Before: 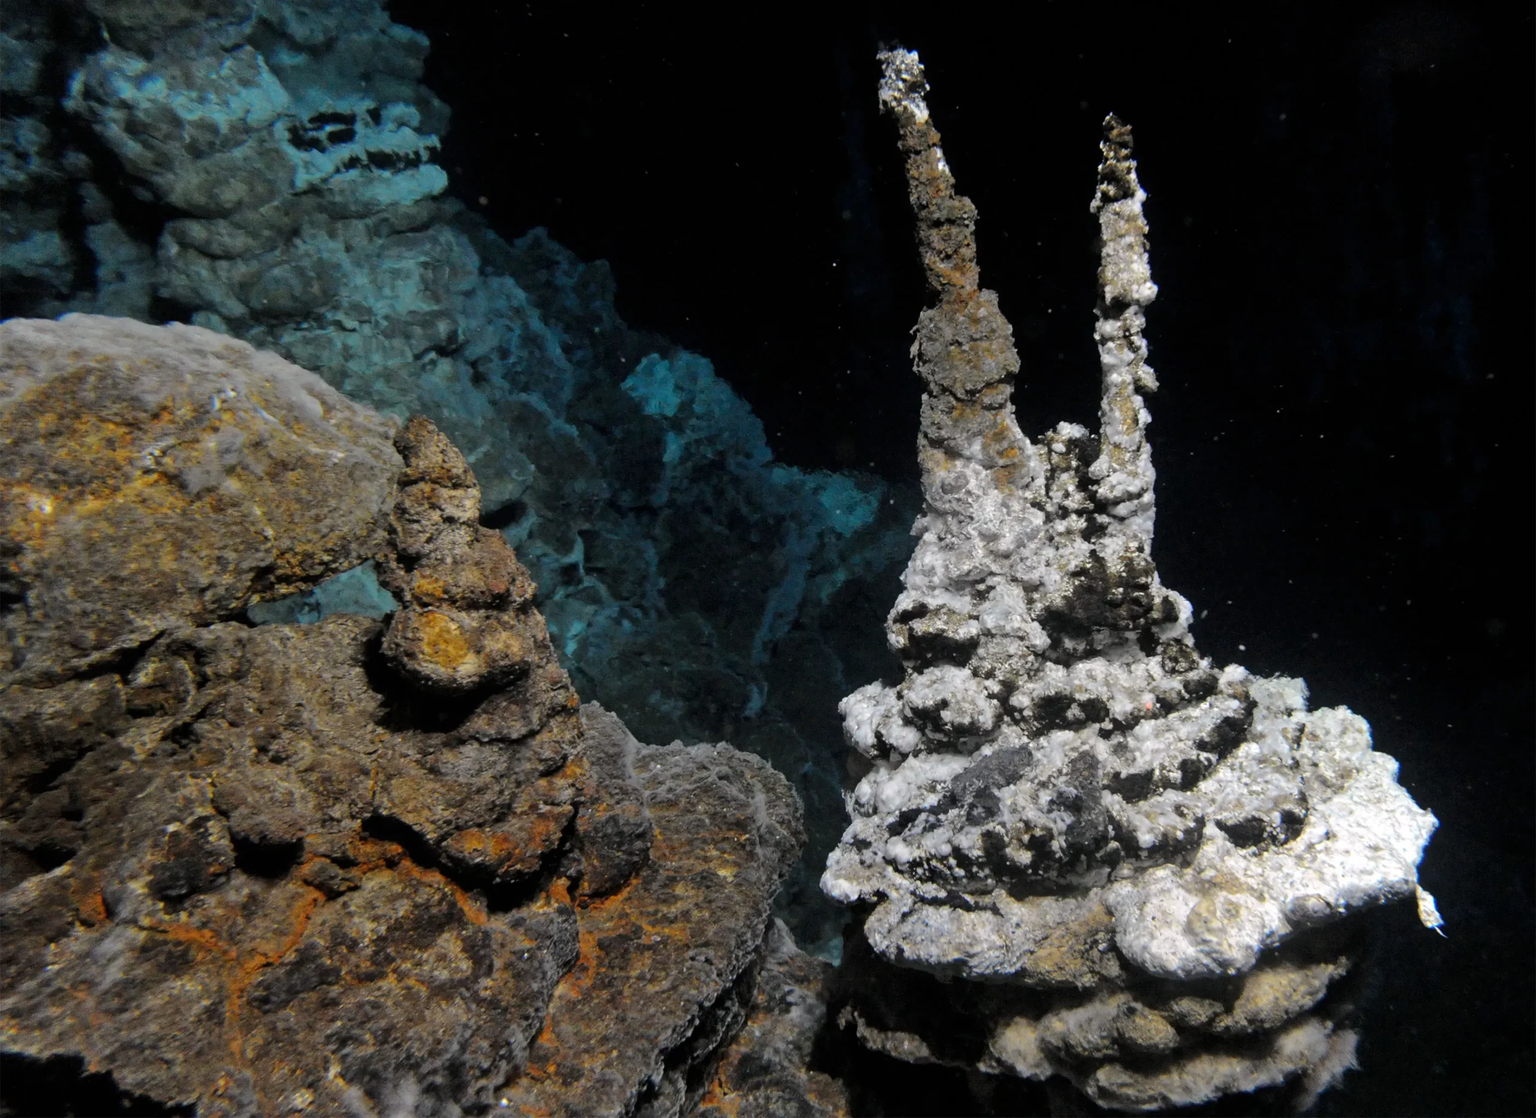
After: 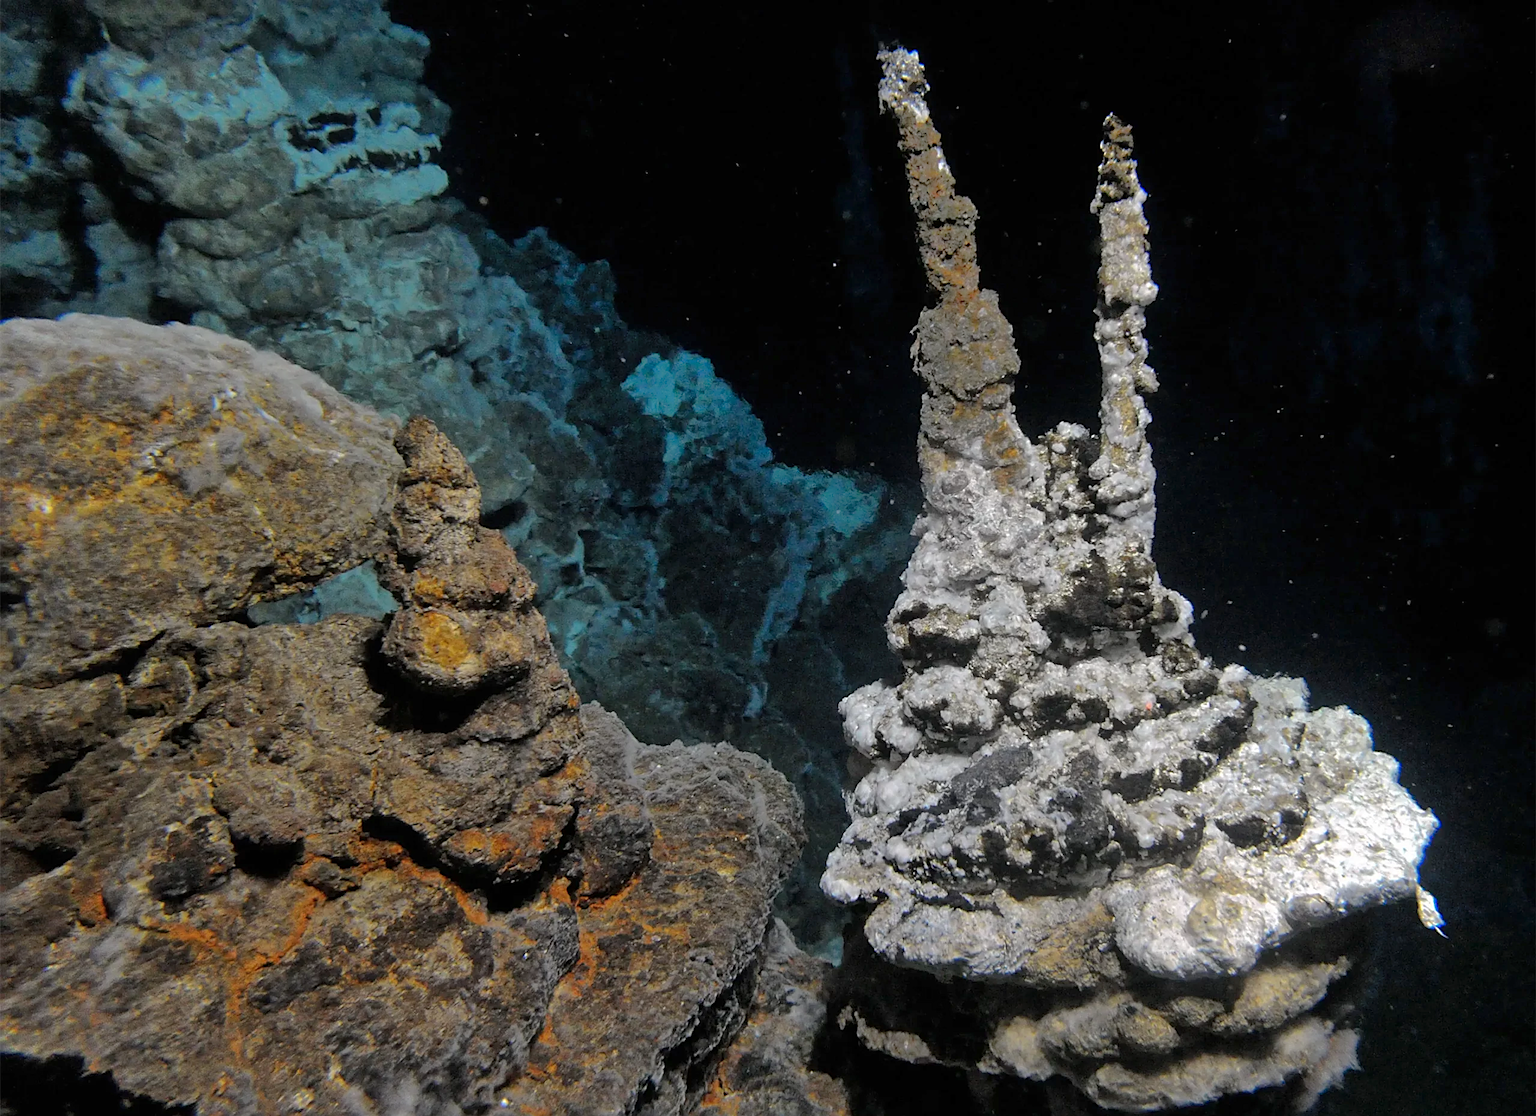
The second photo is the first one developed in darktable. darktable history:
sharpen: on, module defaults
crop: bottom 0.056%
shadows and highlights: on, module defaults
